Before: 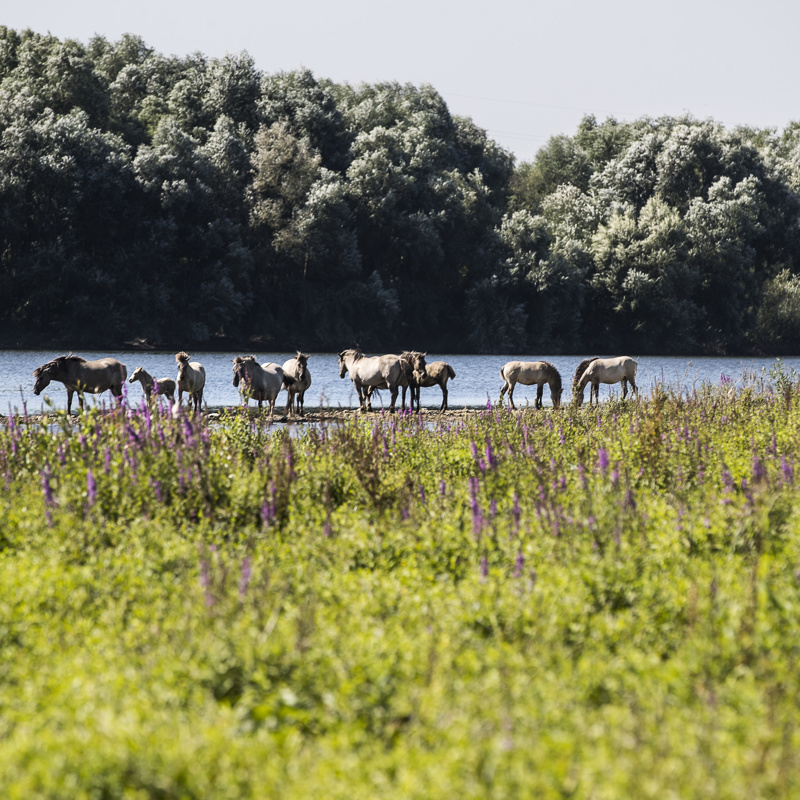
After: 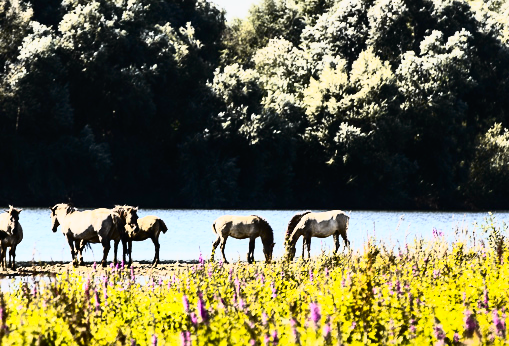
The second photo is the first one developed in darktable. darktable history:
shadows and highlights: radius 108.52, shadows 40.68, highlights -72.88, low approximation 0.01, soften with gaussian
crop: left 36.005%, top 18.293%, right 0.31%, bottom 38.444%
contrast brightness saturation: contrast 0.62, brightness 0.34, saturation 0.14
tone curve: curves: ch0 [(0, 0) (0.136, 0.071) (0.346, 0.366) (0.489, 0.573) (0.66, 0.748) (0.858, 0.926) (1, 0.977)]; ch1 [(0, 0) (0.353, 0.344) (0.45, 0.46) (0.498, 0.498) (0.521, 0.512) (0.563, 0.559) (0.592, 0.605) (0.641, 0.673) (1, 1)]; ch2 [(0, 0) (0.333, 0.346) (0.375, 0.375) (0.424, 0.43) (0.476, 0.492) (0.502, 0.502) (0.524, 0.531) (0.579, 0.61) (0.612, 0.644) (0.641, 0.722) (1, 1)], color space Lab, independent channels, preserve colors none
